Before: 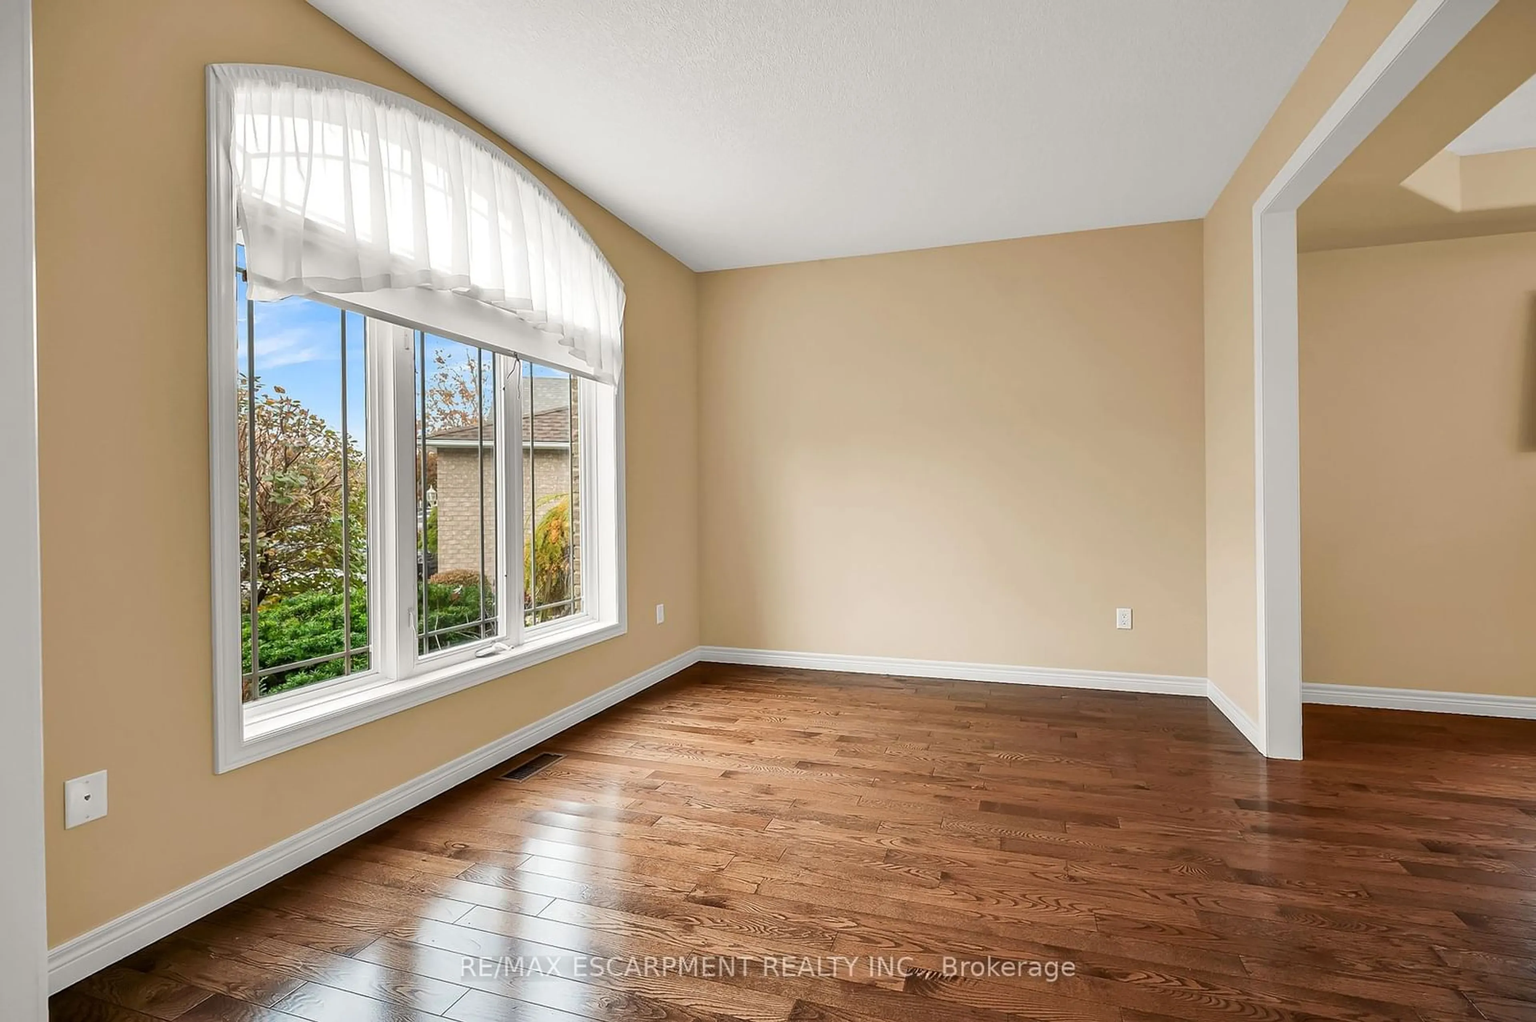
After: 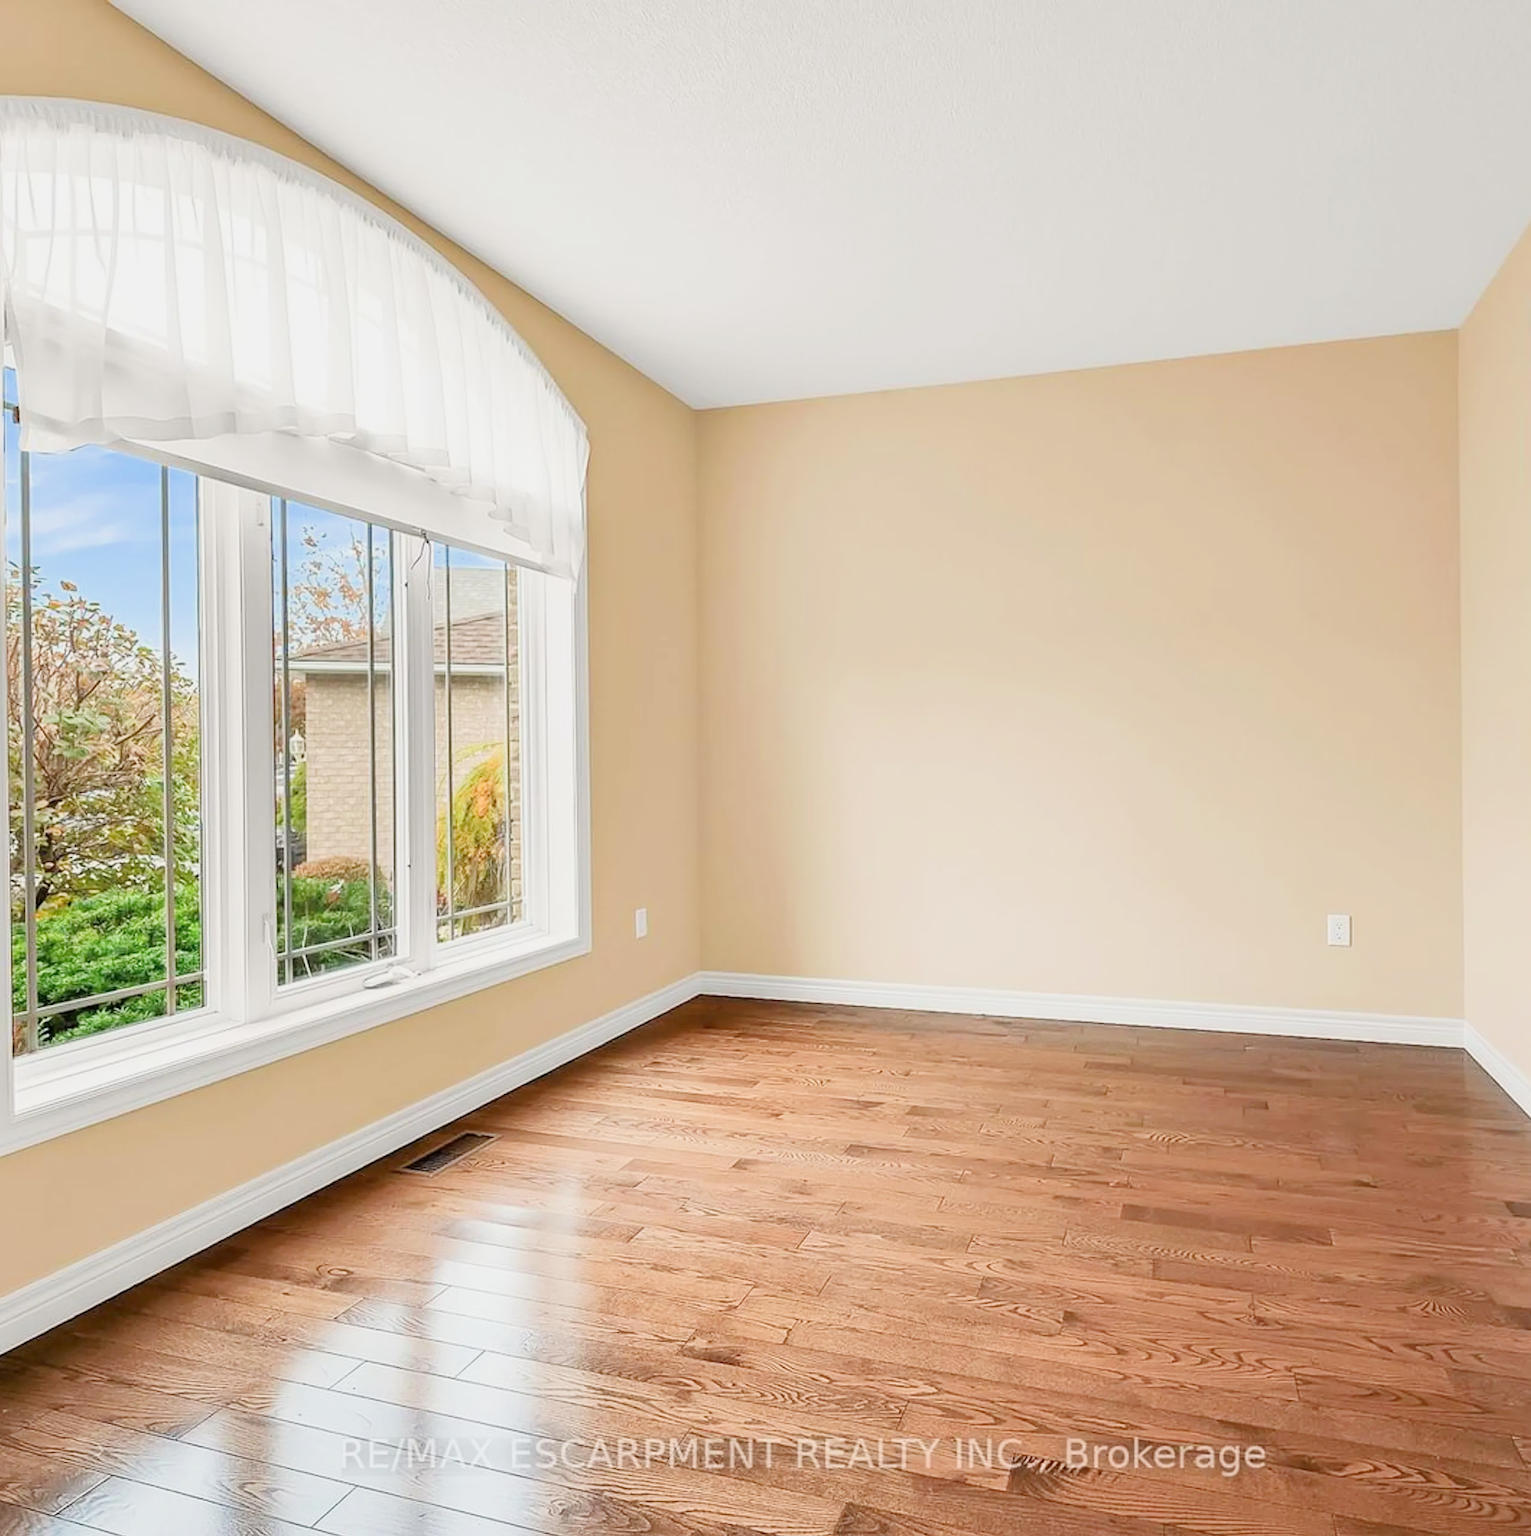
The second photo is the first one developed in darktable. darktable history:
exposure: black level correction 0, exposure 1.381 EV, compensate highlight preservation false
crop and rotate: left 15.235%, right 18.442%
filmic rgb: black relative exposure -8.88 EV, white relative exposure 4.99 EV, threshold 5.94 EV, target black luminance 0%, hardness 3.79, latitude 66.81%, contrast 0.817, highlights saturation mix 10.86%, shadows ↔ highlights balance 20.34%, enable highlight reconstruction true
